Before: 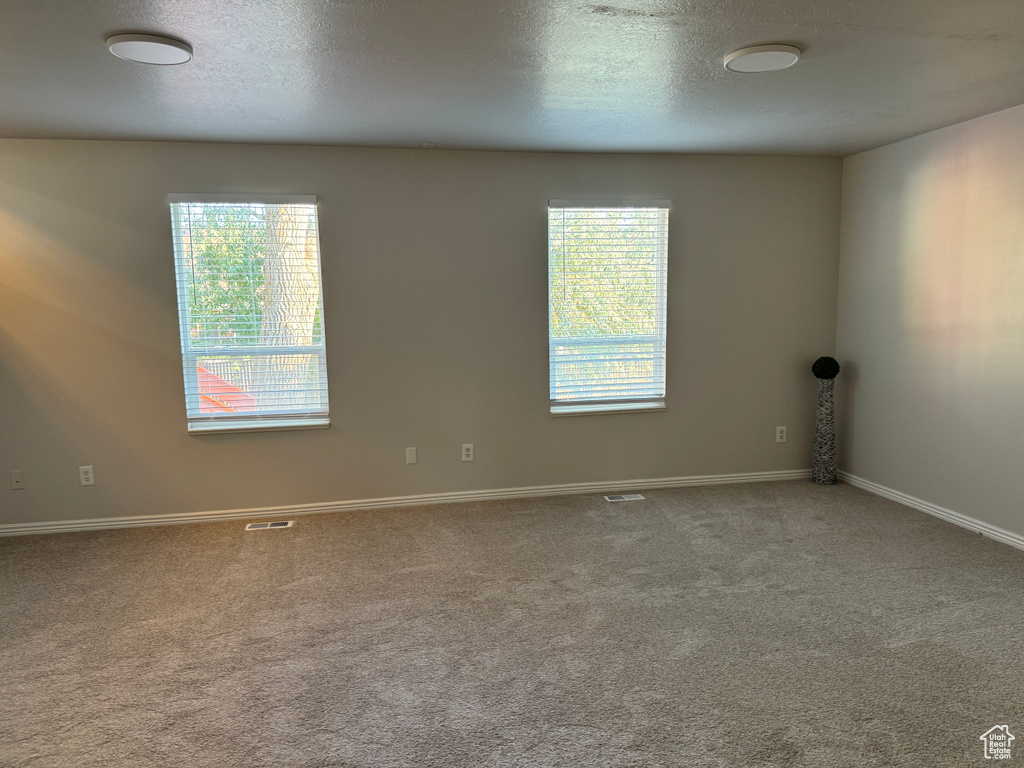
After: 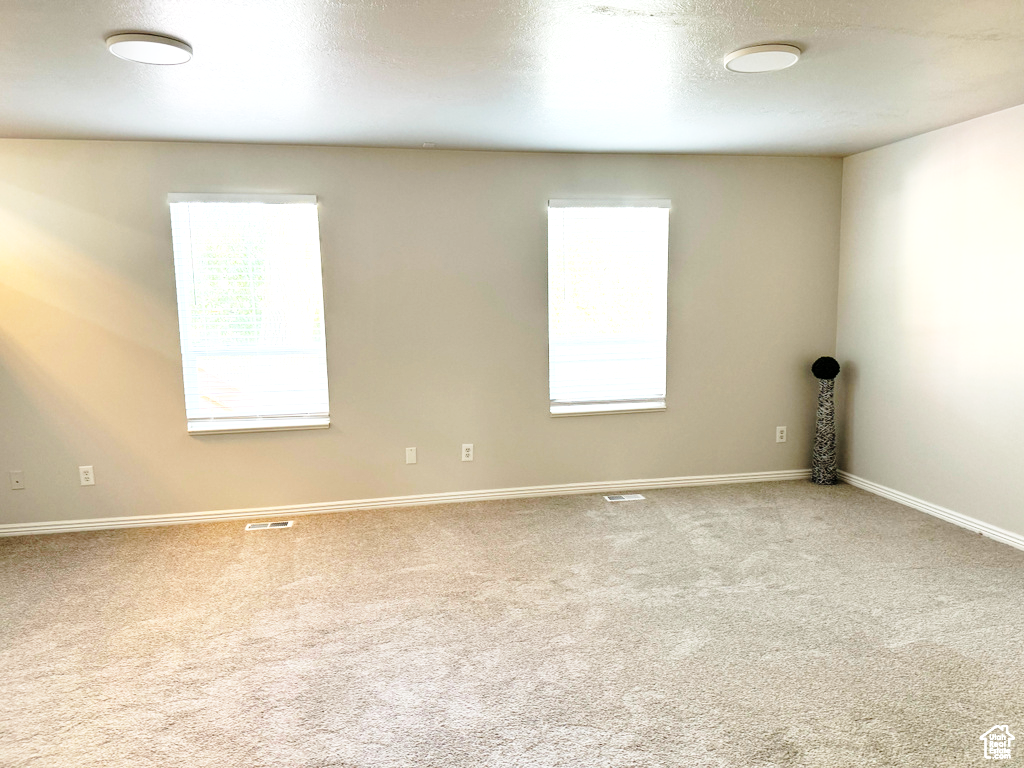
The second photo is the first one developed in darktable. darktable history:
base curve: curves: ch0 [(0, 0) (0.028, 0.03) (0.121, 0.232) (0.46, 0.748) (0.859, 0.968) (1, 1)], preserve colors none
tone equalizer: -8 EV -1.11 EV, -7 EV -1.04 EV, -6 EV -0.86 EV, -5 EV -0.549 EV, -3 EV 0.598 EV, -2 EV 0.86 EV, -1 EV 1.01 EV, +0 EV 1.08 EV
